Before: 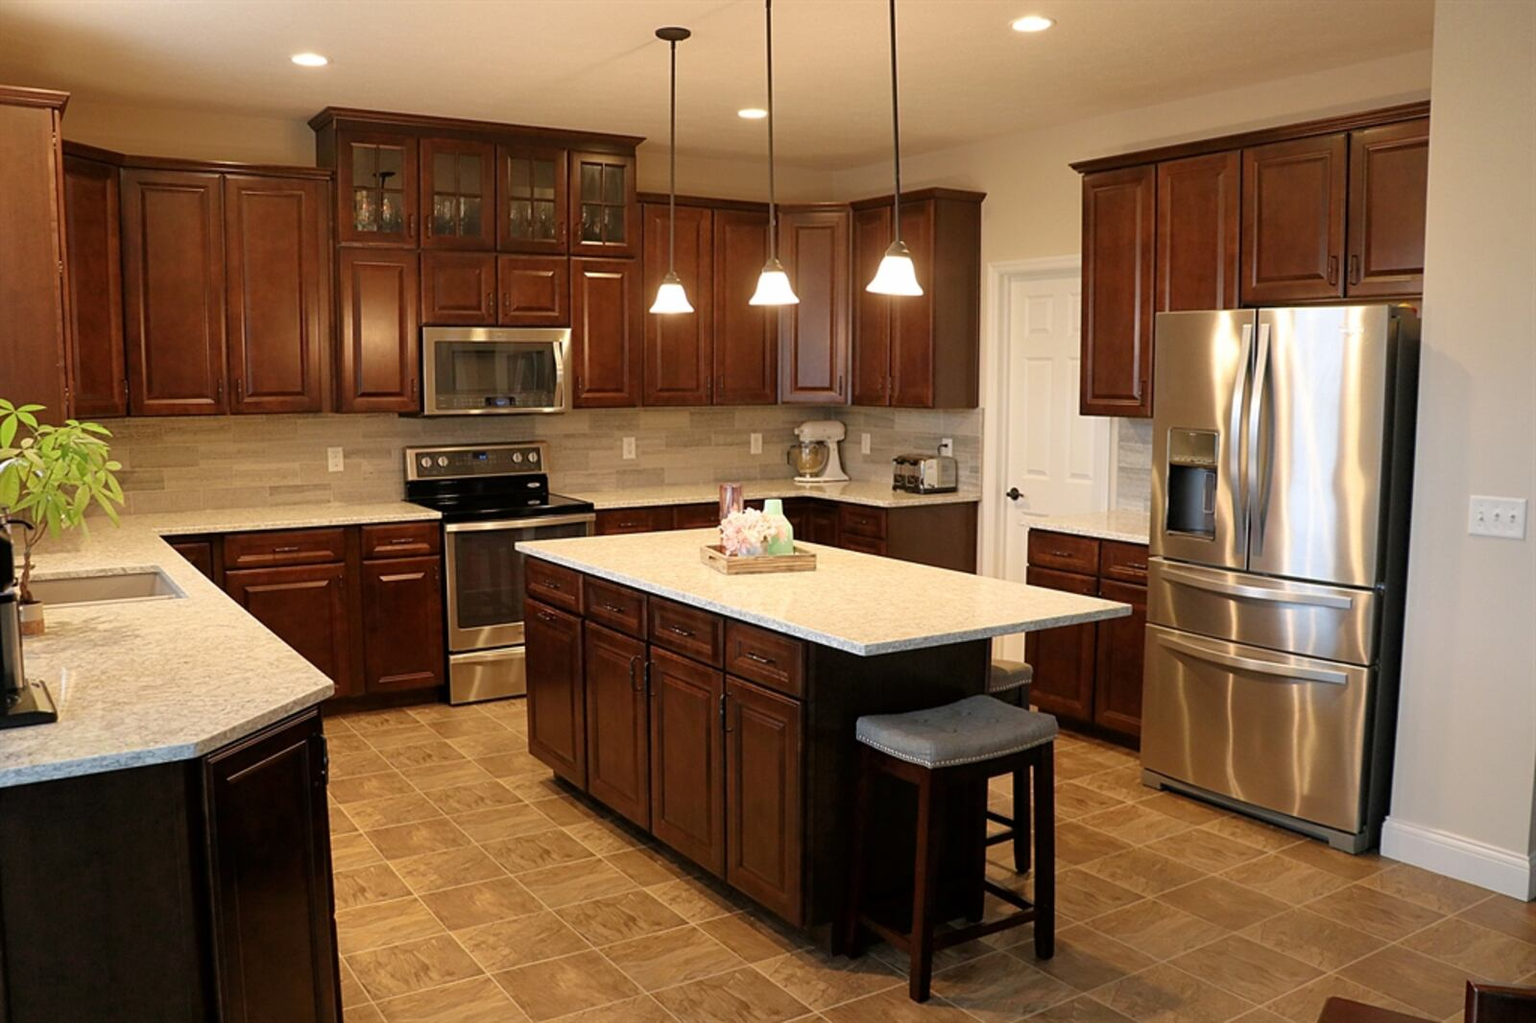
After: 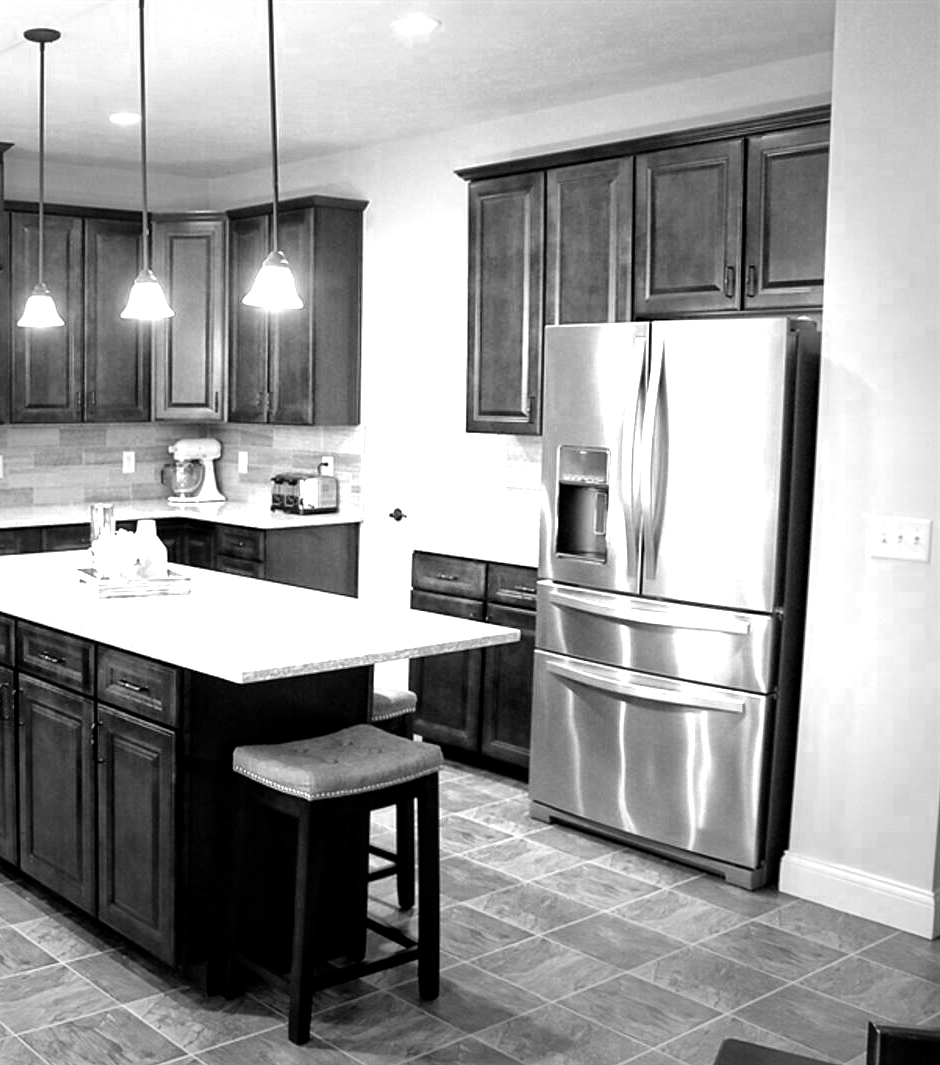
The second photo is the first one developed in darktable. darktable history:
color zones: curves: ch0 [(0.004, 0.588) (0.116, 0.636) (0.259, 0.476) (0.423, 0.464) (0.75, 0.5)]; ch1 [(0, 0) (0.143, 0) (0.286, 0) (0.429, 0) (0.571, 0) (0.714, 0) (0.857, 0)]
local contrast: mode bilateral grid, contrast 21, coarseness 20, detail 150%, midtone range 0.2
exposure: black level correction 0, exposure 0.5 EV, compensate highlight preservation false
tone equalizer: -8 EV -1.08 EV, -7 EV -0.981 EV, -6 EV -0.904 EV, -5 EV -0.59 EV, -3 EV 0.557 EV, -2 EV 0.851 EV, -1 EV 1 EV, +0 EV 1.08 EV
vignetting: fall-off start 33.27%, fall-off radius 64.66%, width/height ratio 0.957
crop: left 41.229%
